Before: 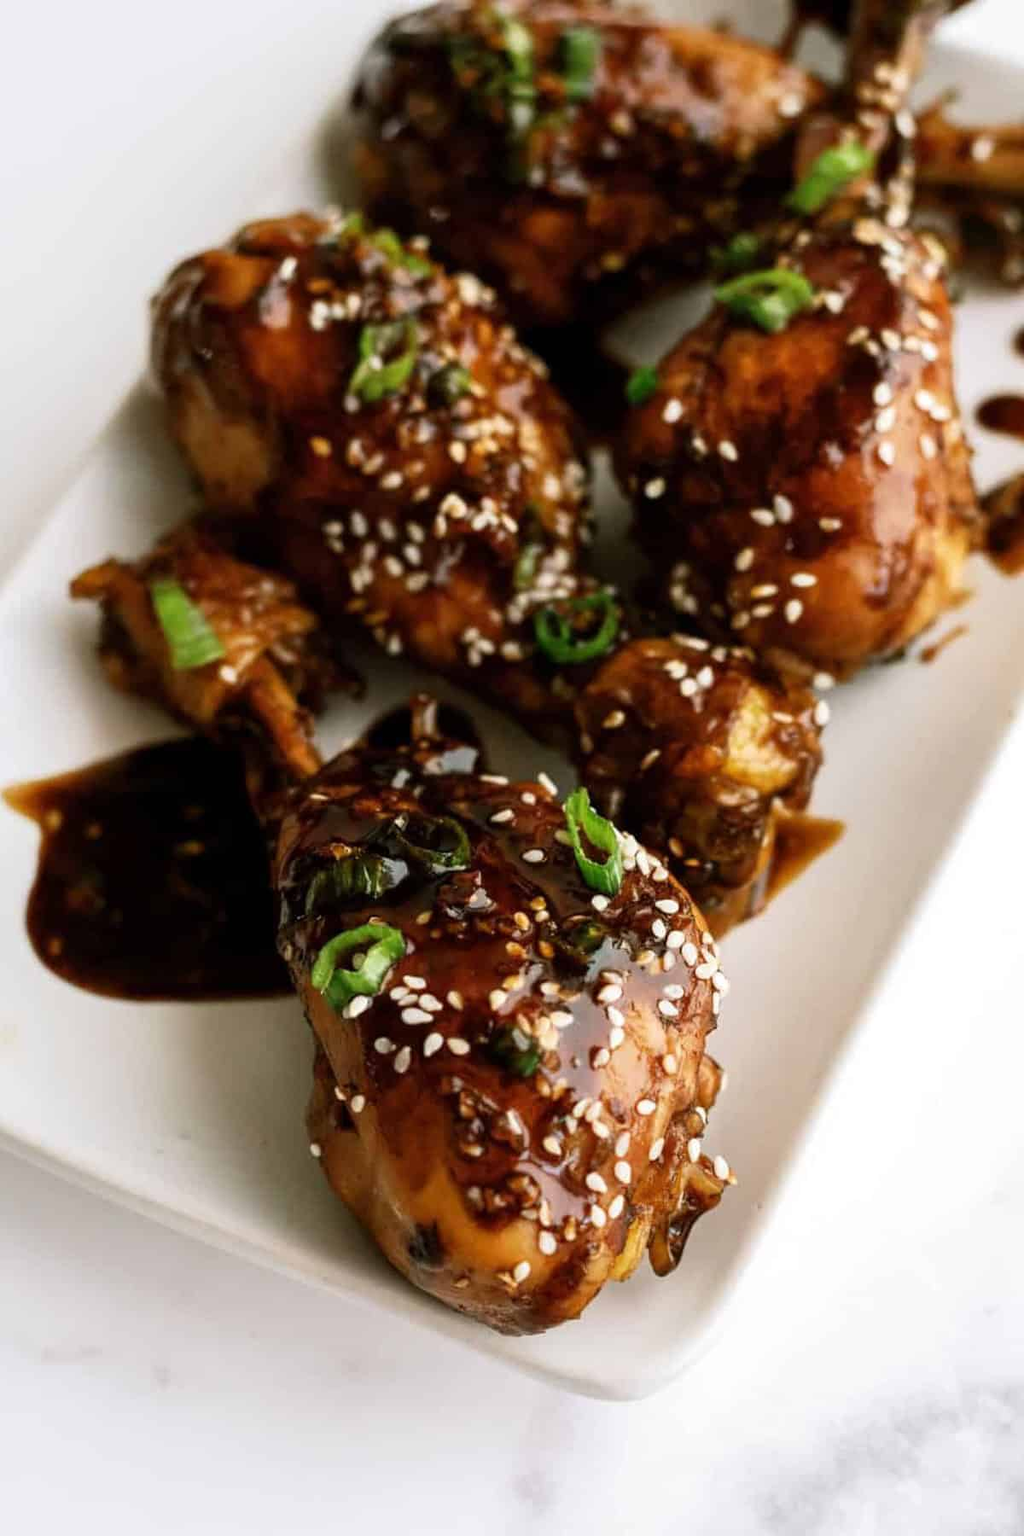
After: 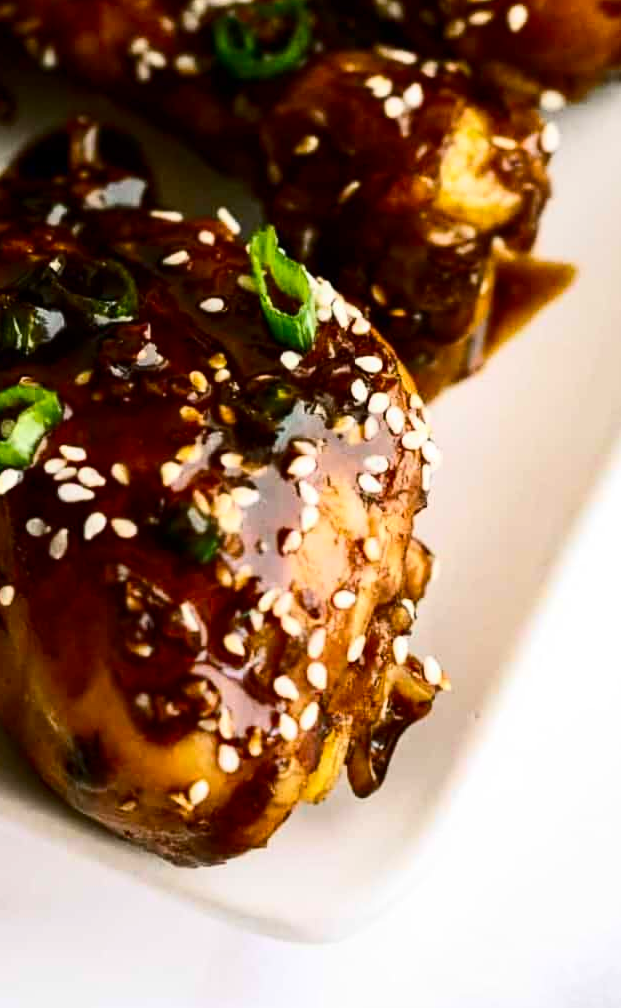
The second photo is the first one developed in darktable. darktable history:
color balance rgb: perceptual saturation grading › global saturation 20%, global vibrance 20%
crop: left 34.479%, top 38.822%, right 13.718%, bottom 5.172%
contrast brightness saturation: contrast 0.28
